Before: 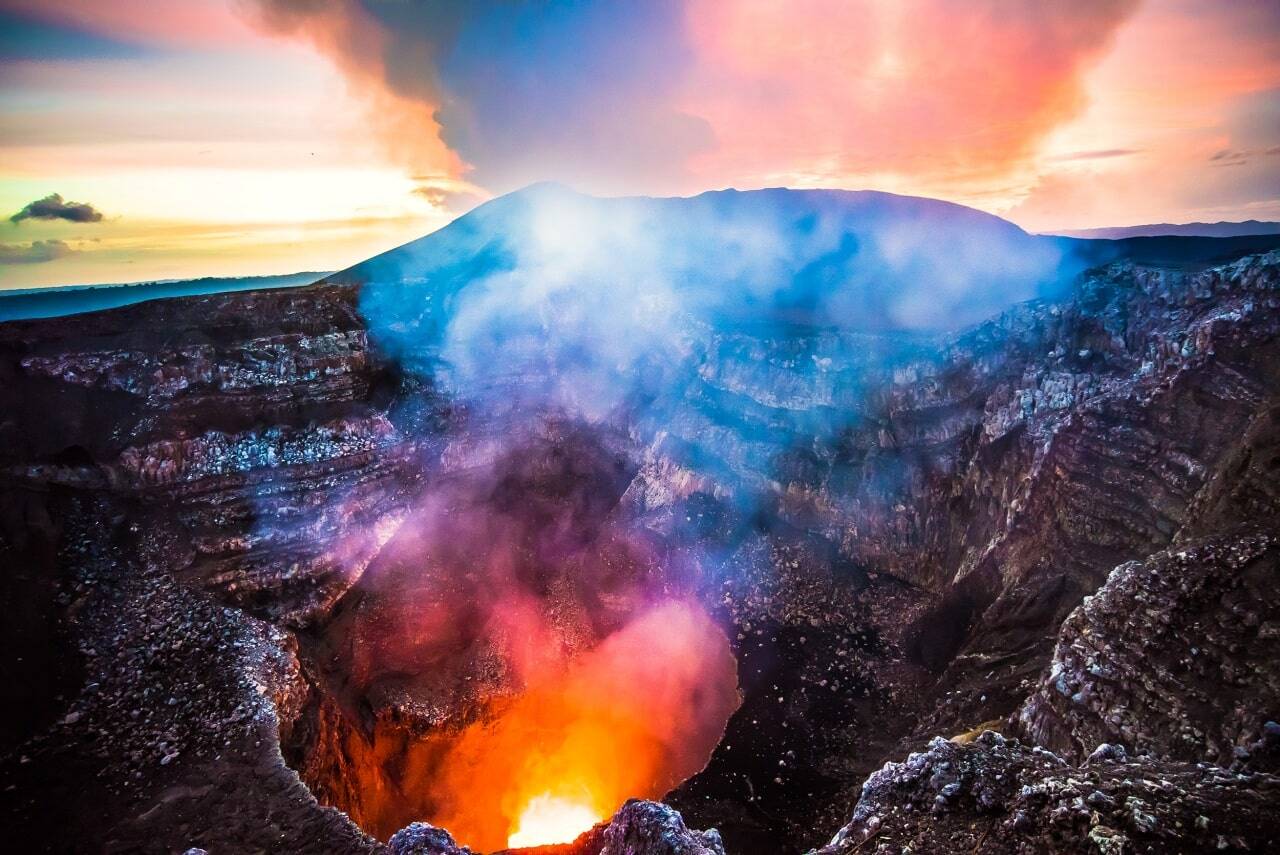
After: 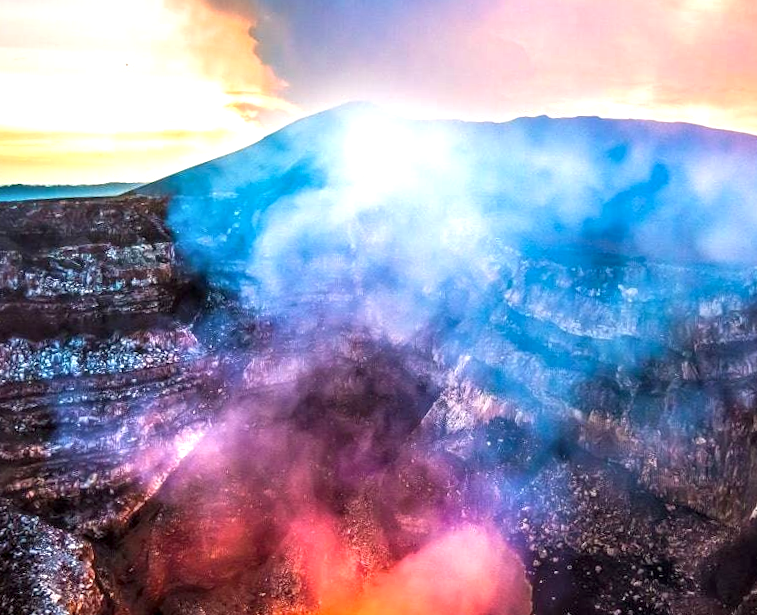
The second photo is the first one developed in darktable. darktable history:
local contrast: on, module defaults
exposure: black level correction 0.001, exposure 0.5 EV, compensate exposure bias true, compensate highlight preservation false
rotate and perspective: rotation 2.17°, automatic cropping off
crop: left 16.202%, top 11.208%, right 26.045%, bottom 20.557%
